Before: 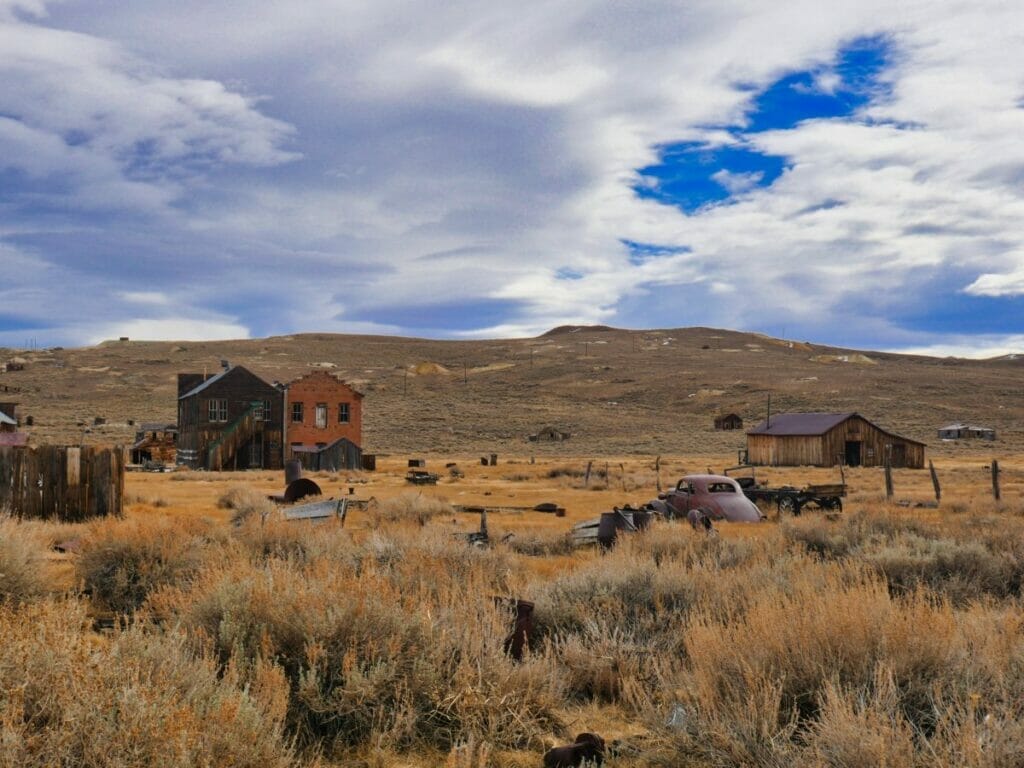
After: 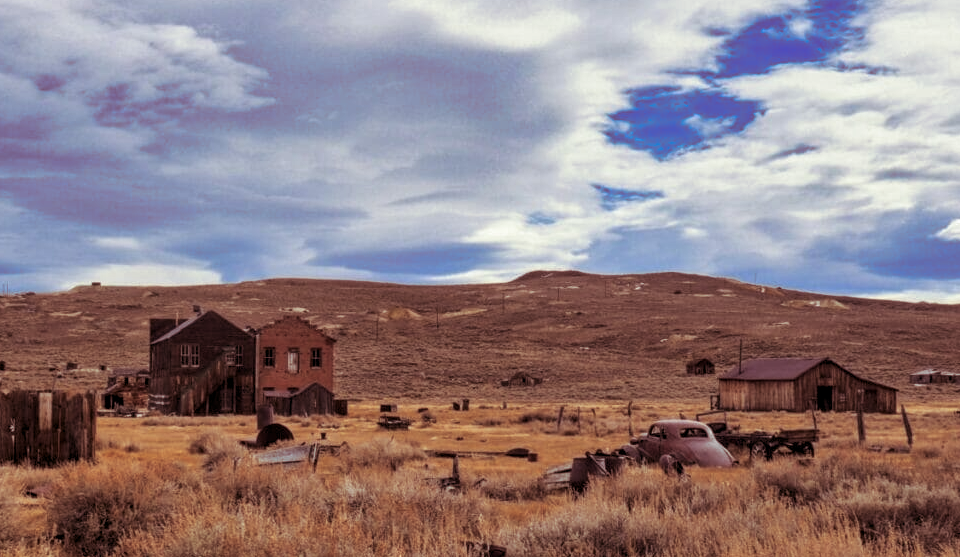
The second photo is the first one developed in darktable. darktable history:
crop: left 2.737%, top 7.287%, right 3.421%, bottom 20.179%
split-toning: shadows › hue 360°
local contrast: highlights 55%, shadows 52%, detail 130%, midtone range 0.452
